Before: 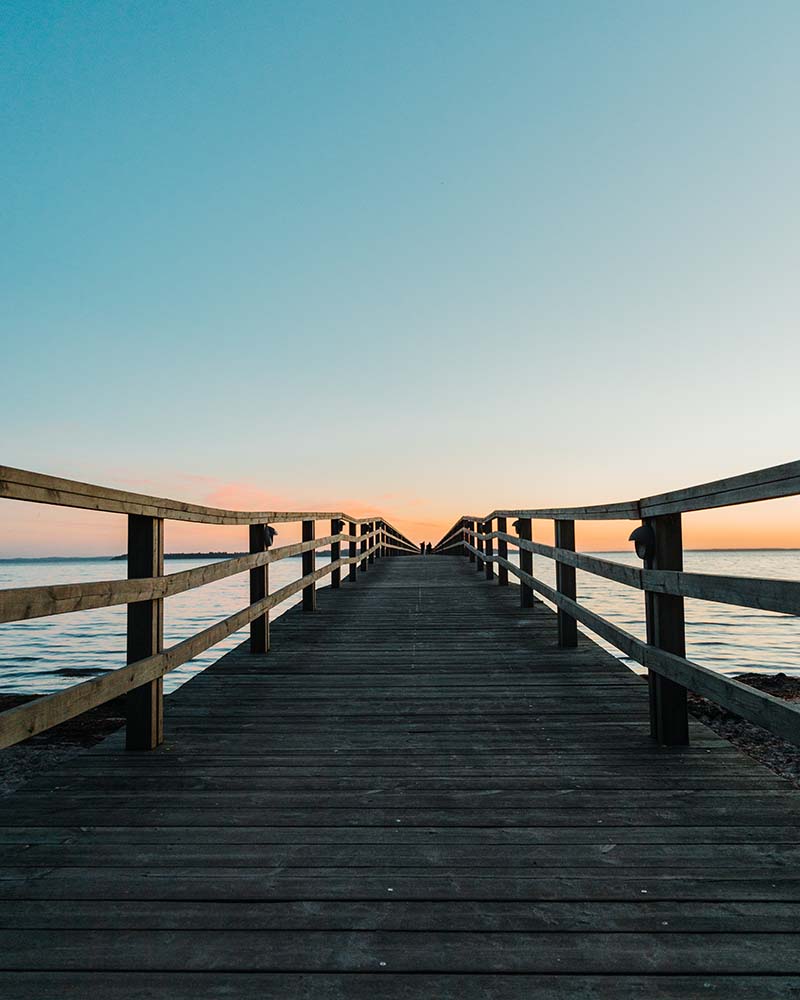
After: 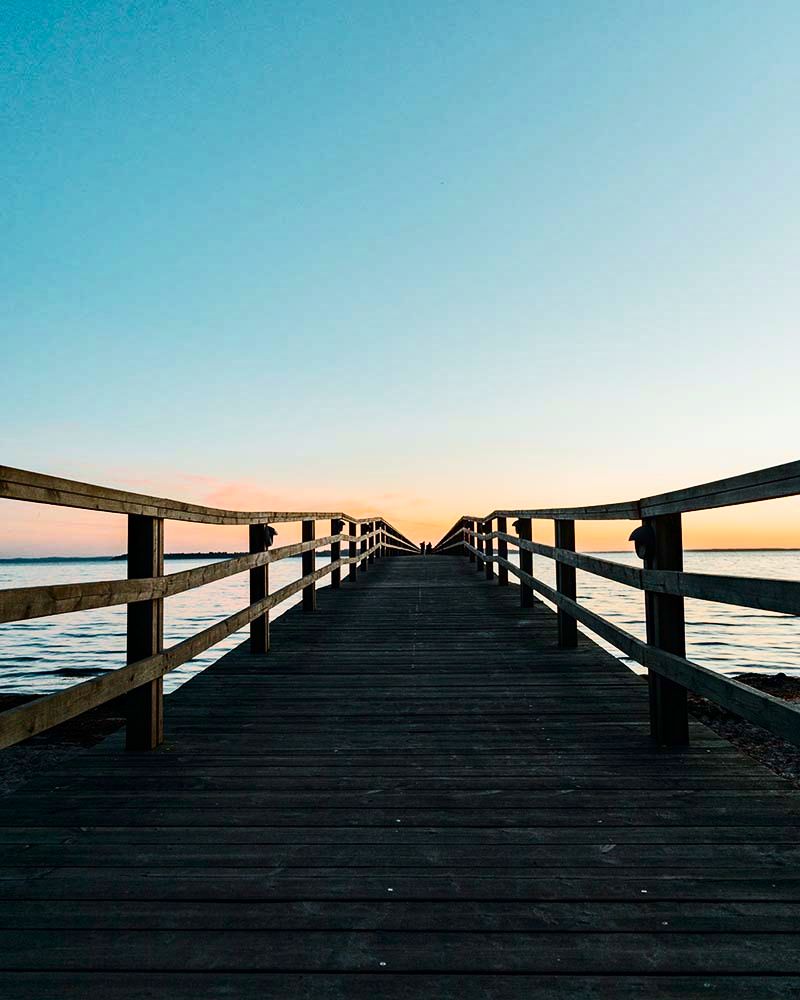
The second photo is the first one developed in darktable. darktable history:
haze removal: strength 0.29, distance 0.25, compatibility mode true, adaptive false
contrast brightness saturation: contrast 0.28
